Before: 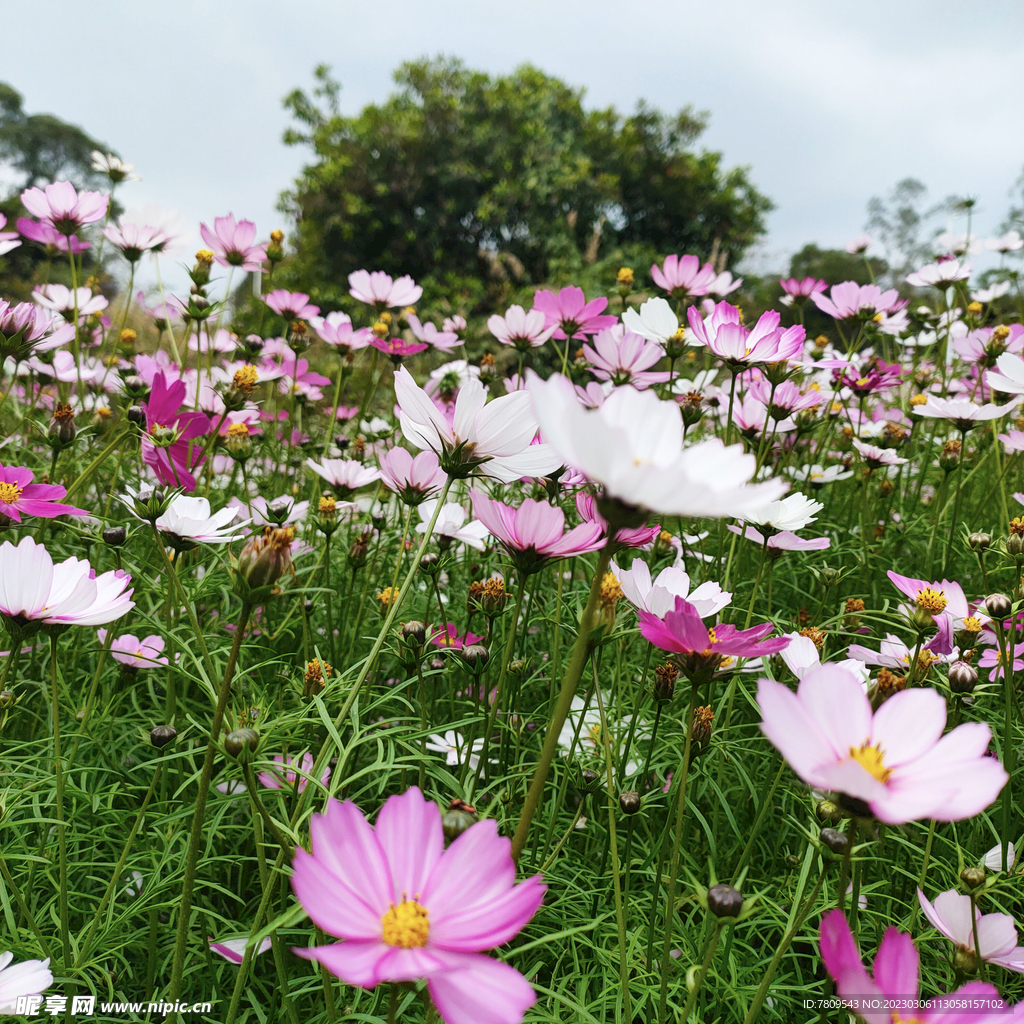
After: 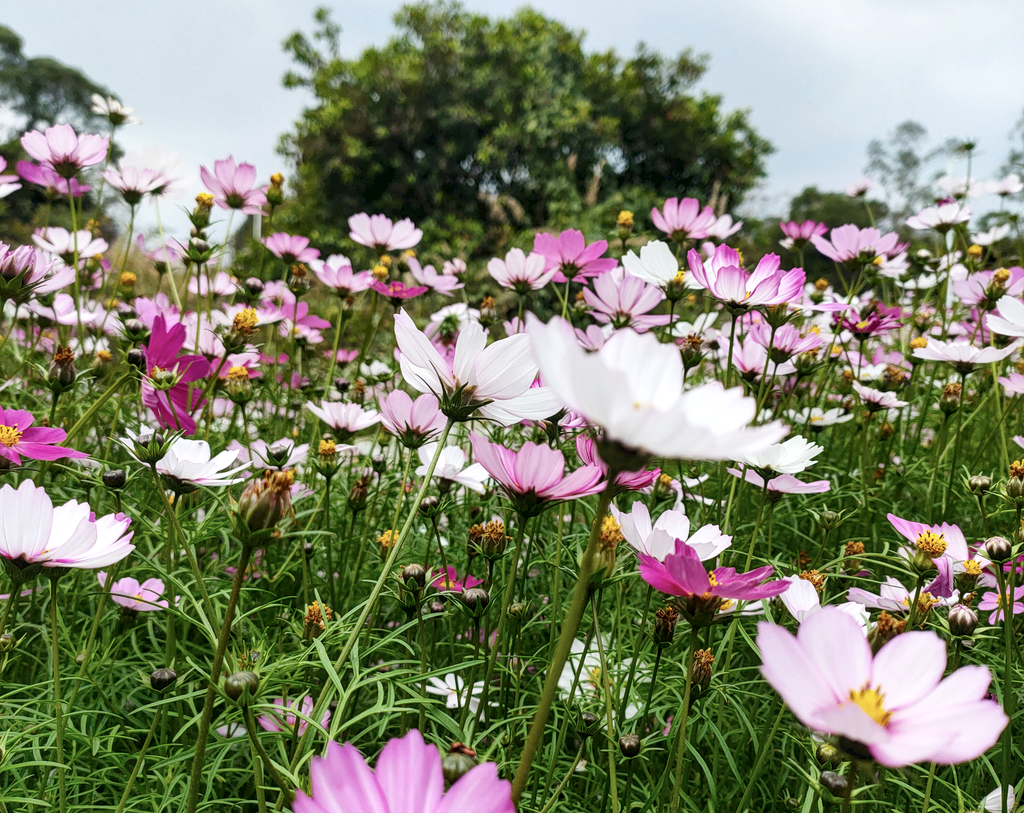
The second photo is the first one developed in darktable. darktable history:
crop and rotate: top 5.658%, bottom 14.898%
local contrast: highlights 84%, shadows 79%
